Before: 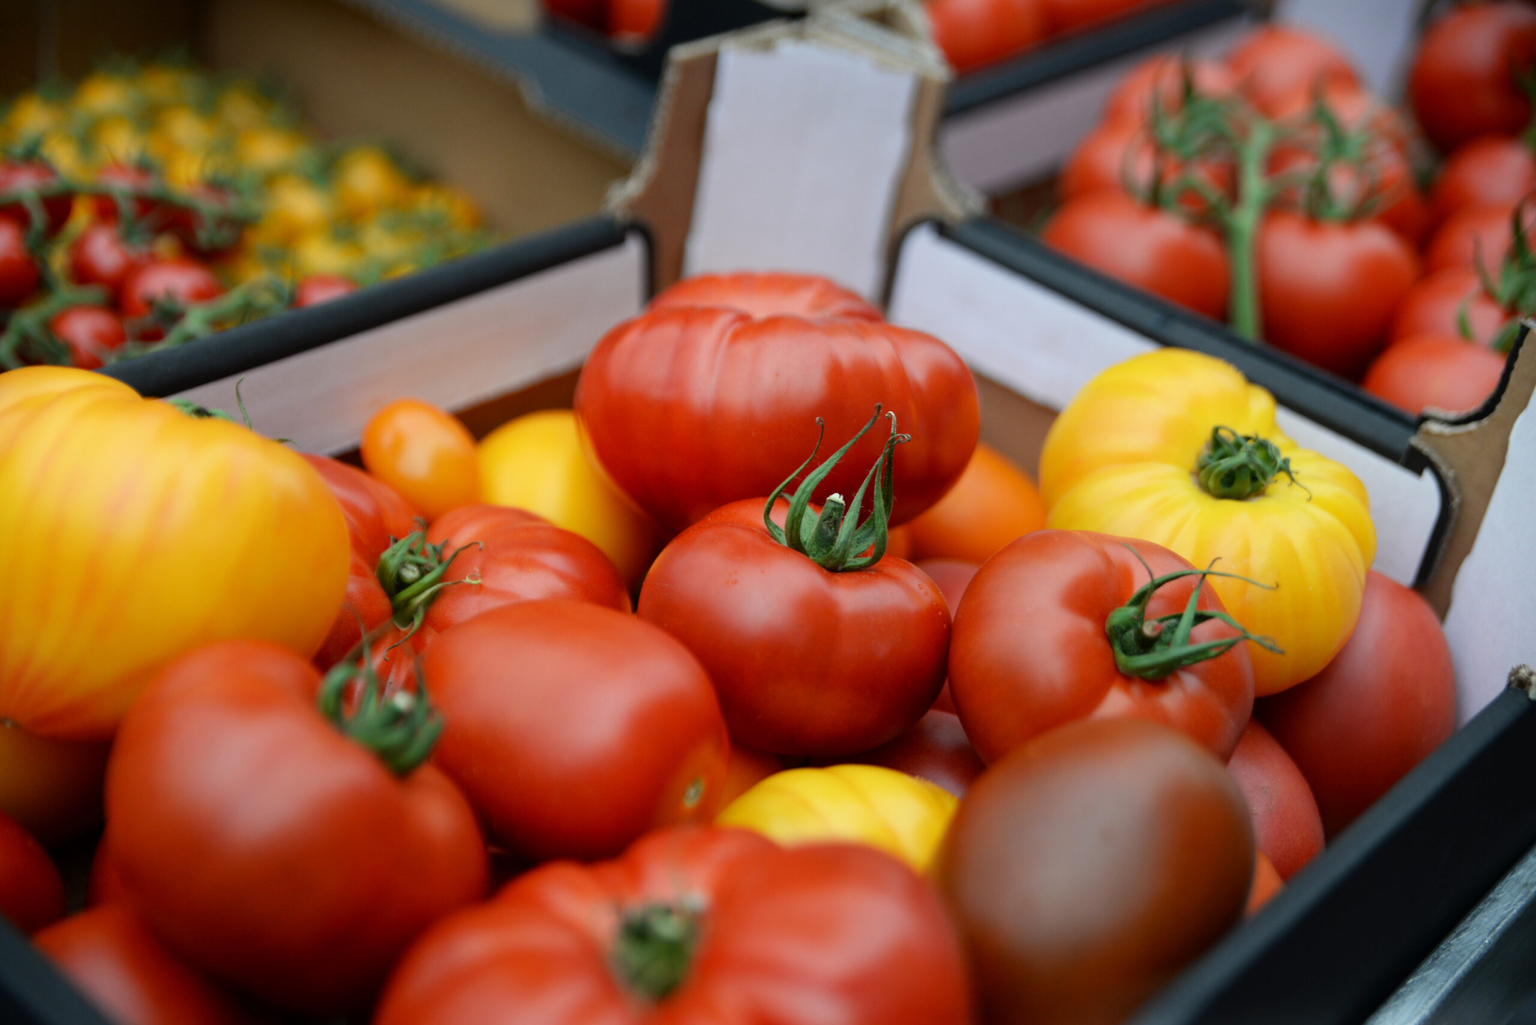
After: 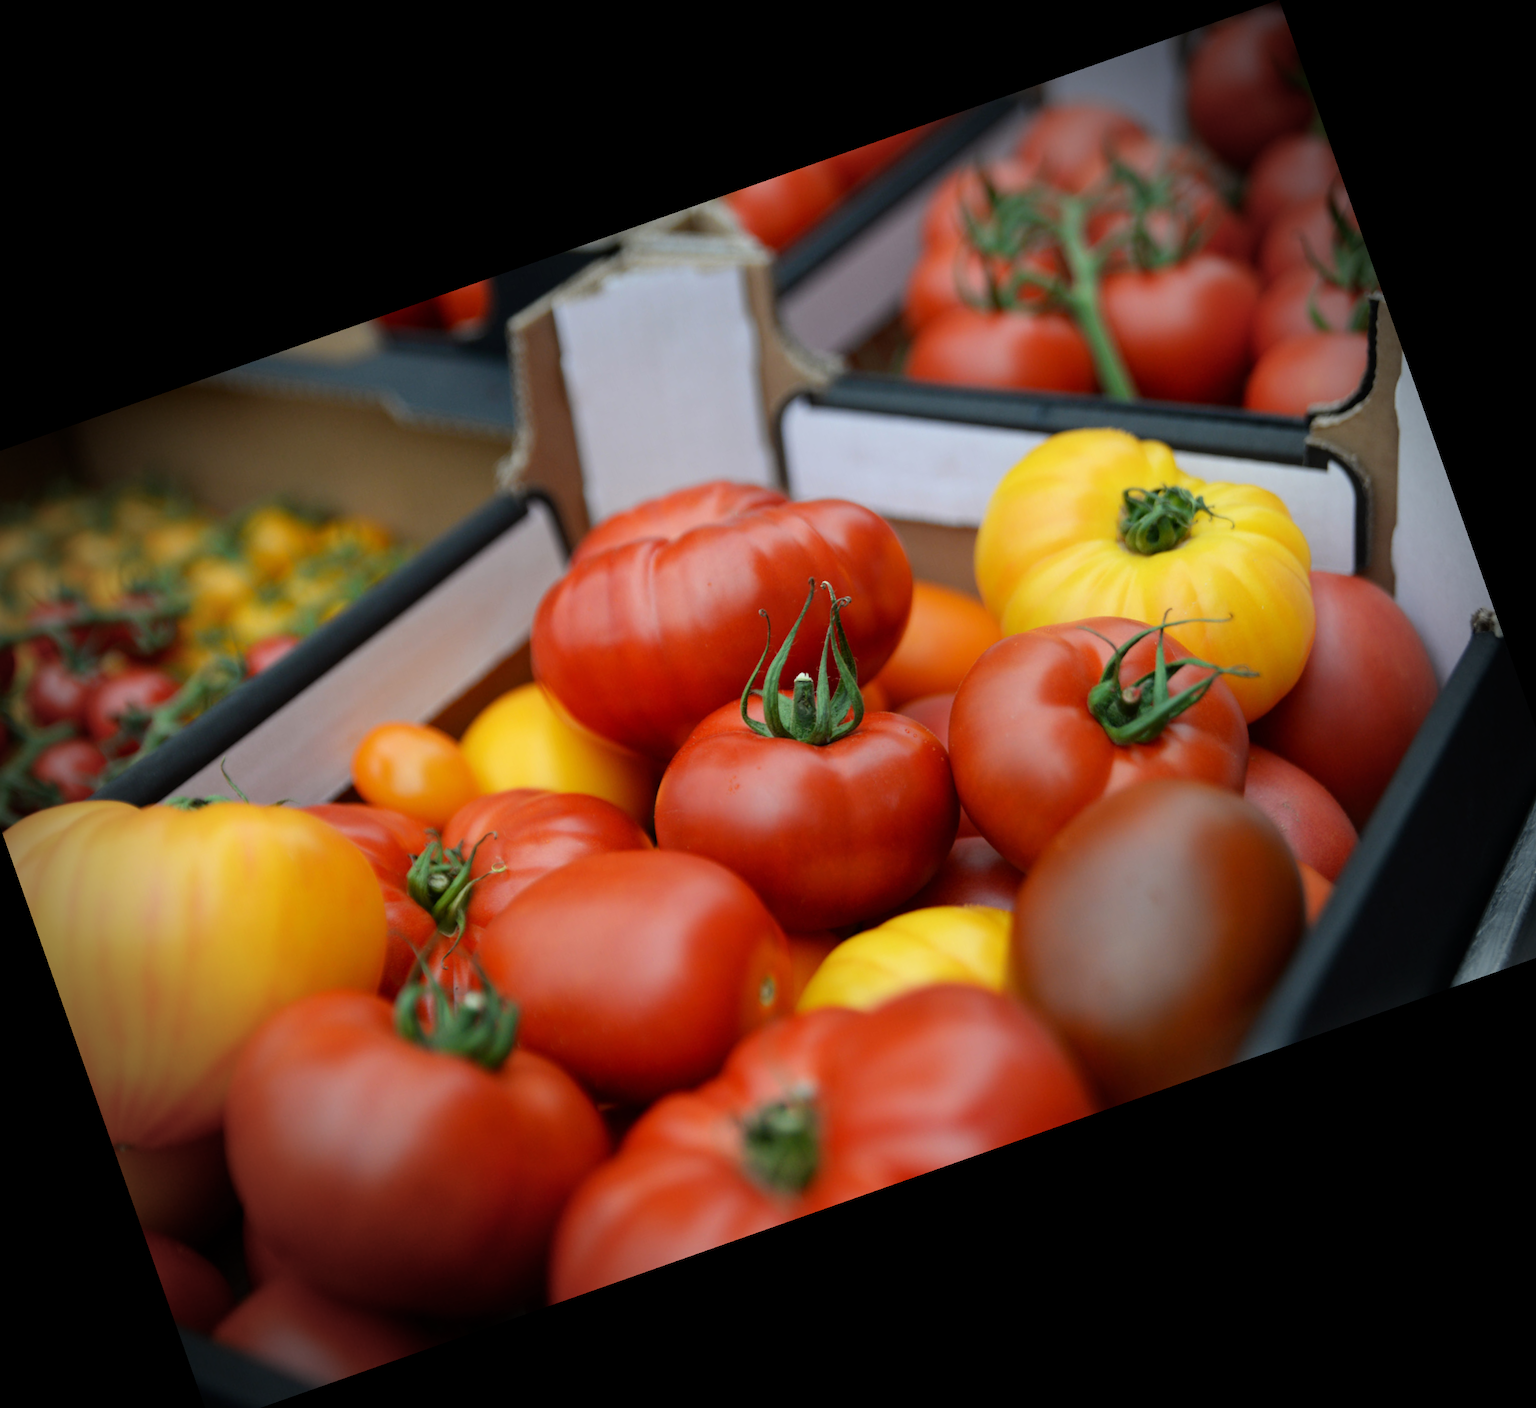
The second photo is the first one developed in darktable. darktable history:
crop and rotate: angle 19.43°, left 6.812%, right 4.125%, bottom 1.087%
vignetting: fall-off start 66.7%, fall-off radius 39.74%, brightness -0.576, saturation -0.258, automatic ratio true, width/height ratio 0.671, dithering 16-bit output
